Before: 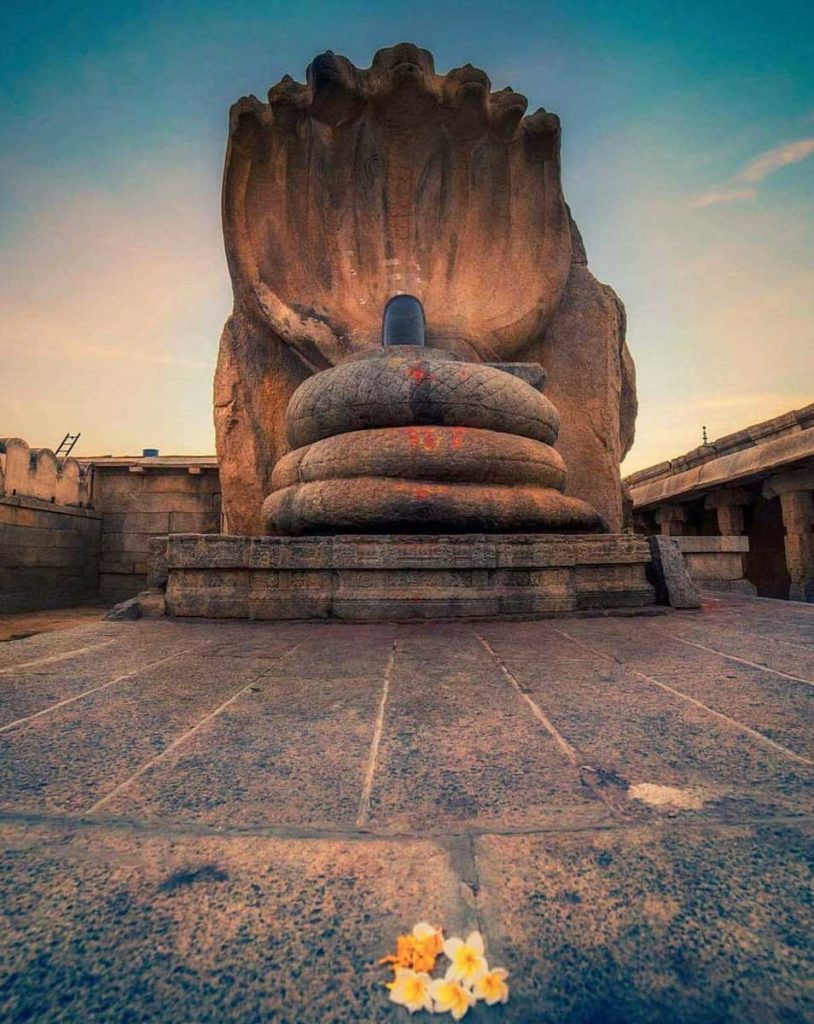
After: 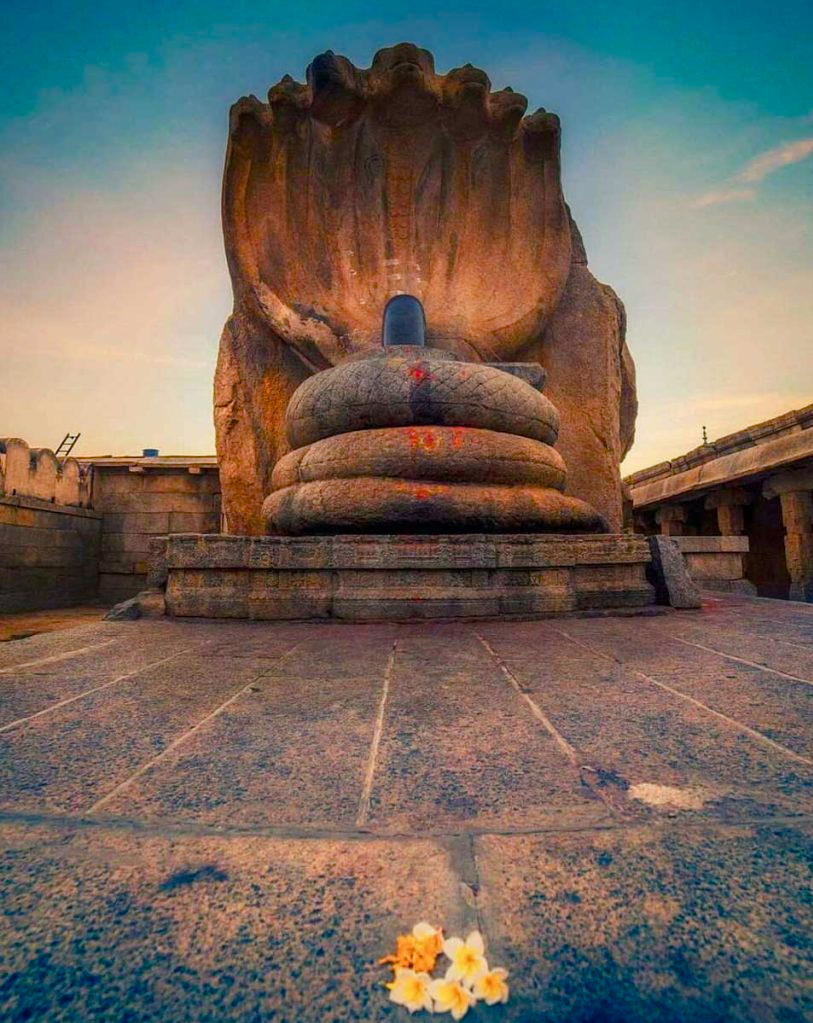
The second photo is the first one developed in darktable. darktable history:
crop: left 0.106%
color balance rgb: power › hue 307.78°, perceptual saturation grading › global saturation 20%, perceptual saturation grading › highlights -25.022%, perceptual saturation grading › shadows 50.182%
